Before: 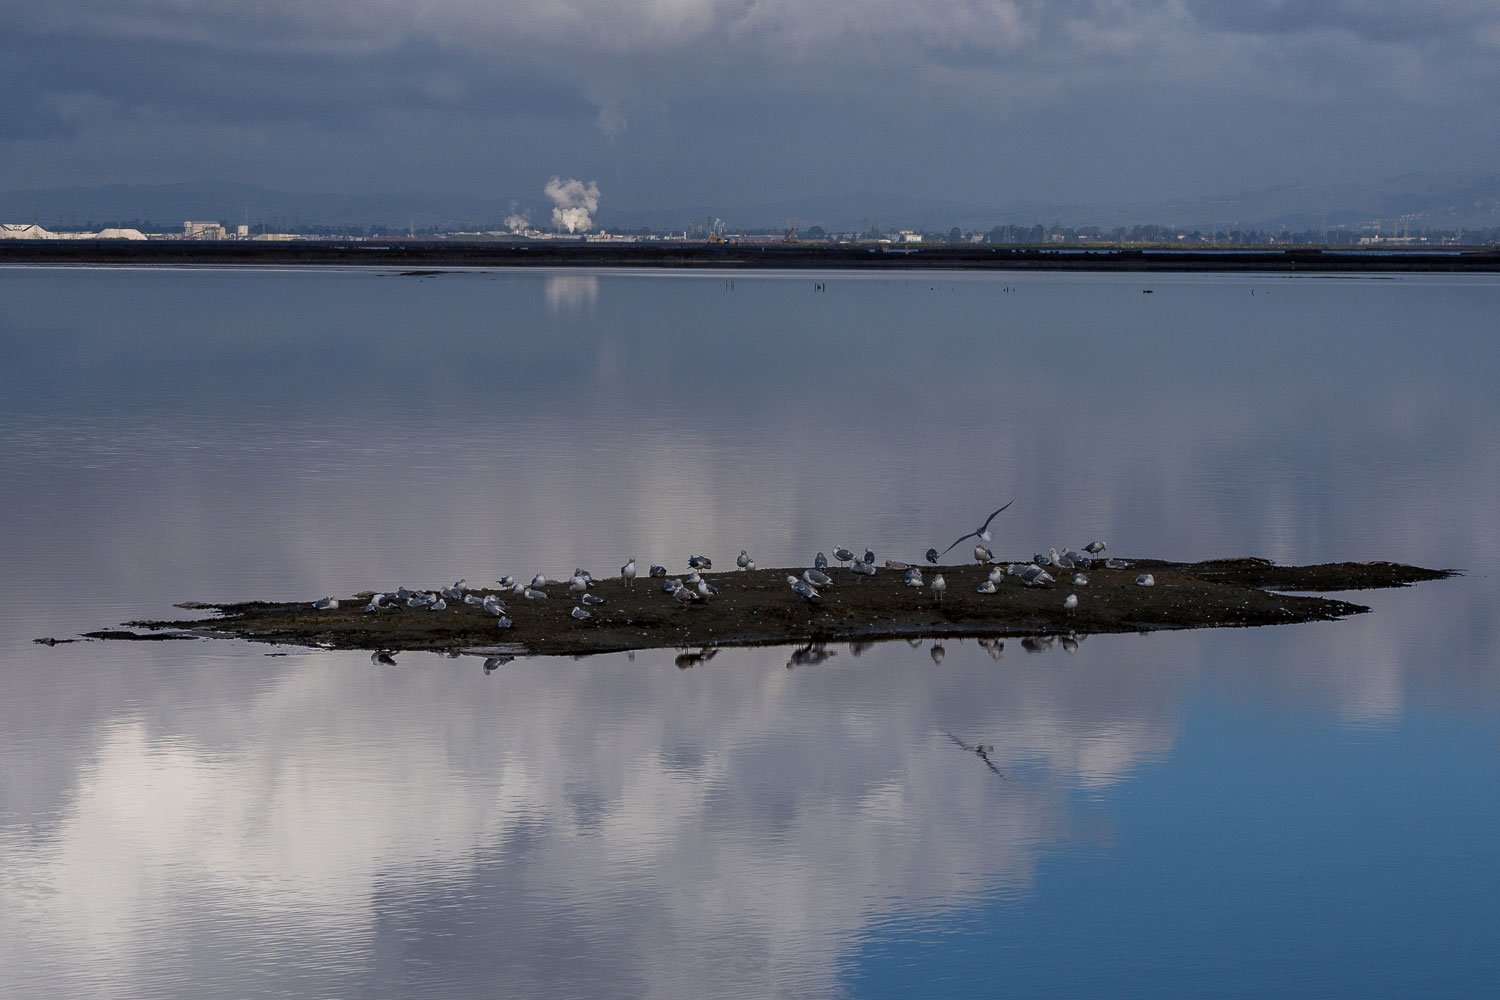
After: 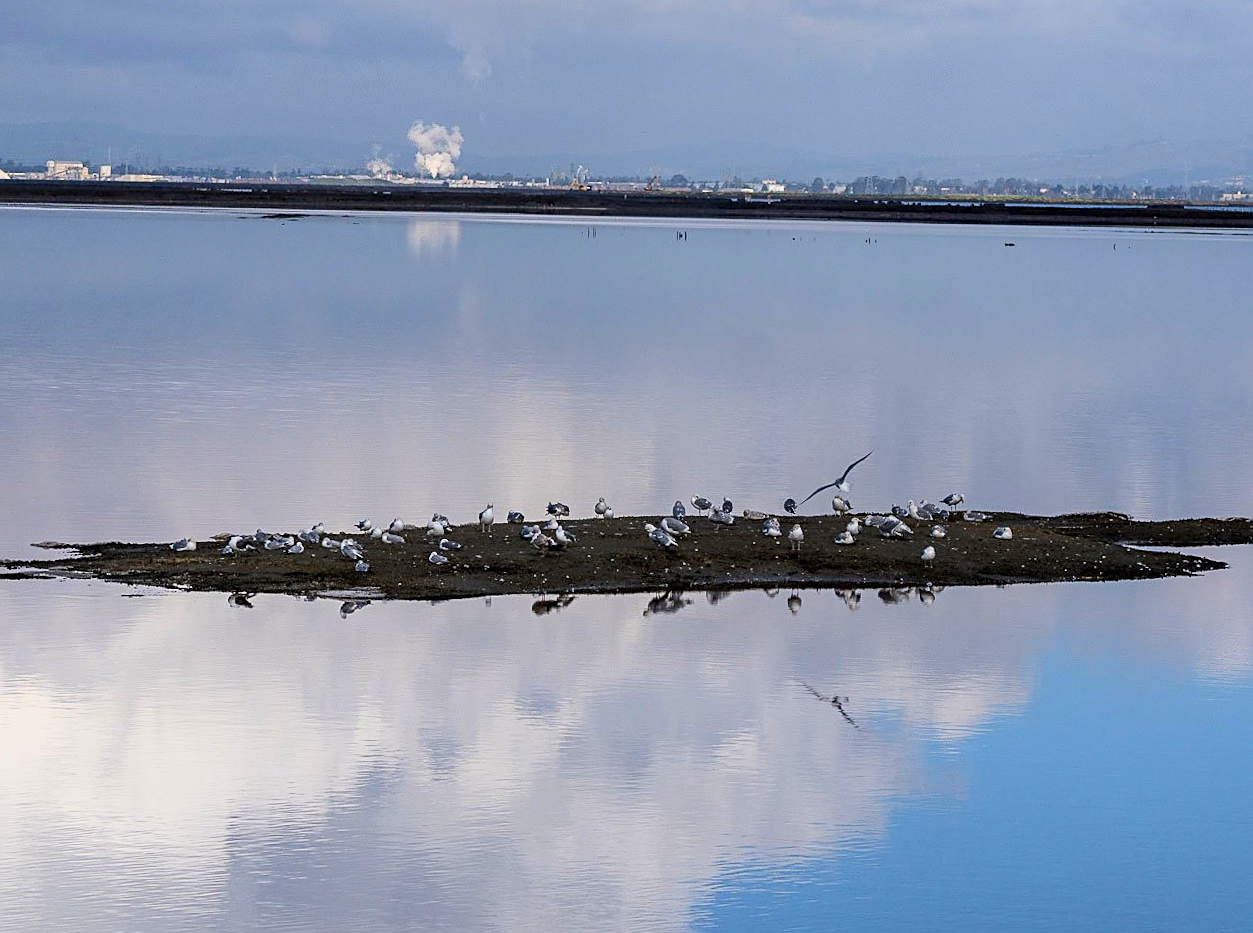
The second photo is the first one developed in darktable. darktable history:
base curve: curves: ch0 [(0, 0) (0.025, 0.046) (0.112, 0.277) (0.467, 0.74) (0.814, 0.929) (1, 0.942)]
rotate and perspective: rotation 0.8°, automatic cropping off
crop: left 9.807%, top 6.259%, right 7.334%, bottom 2.177%
sharpen: on, module defaults
